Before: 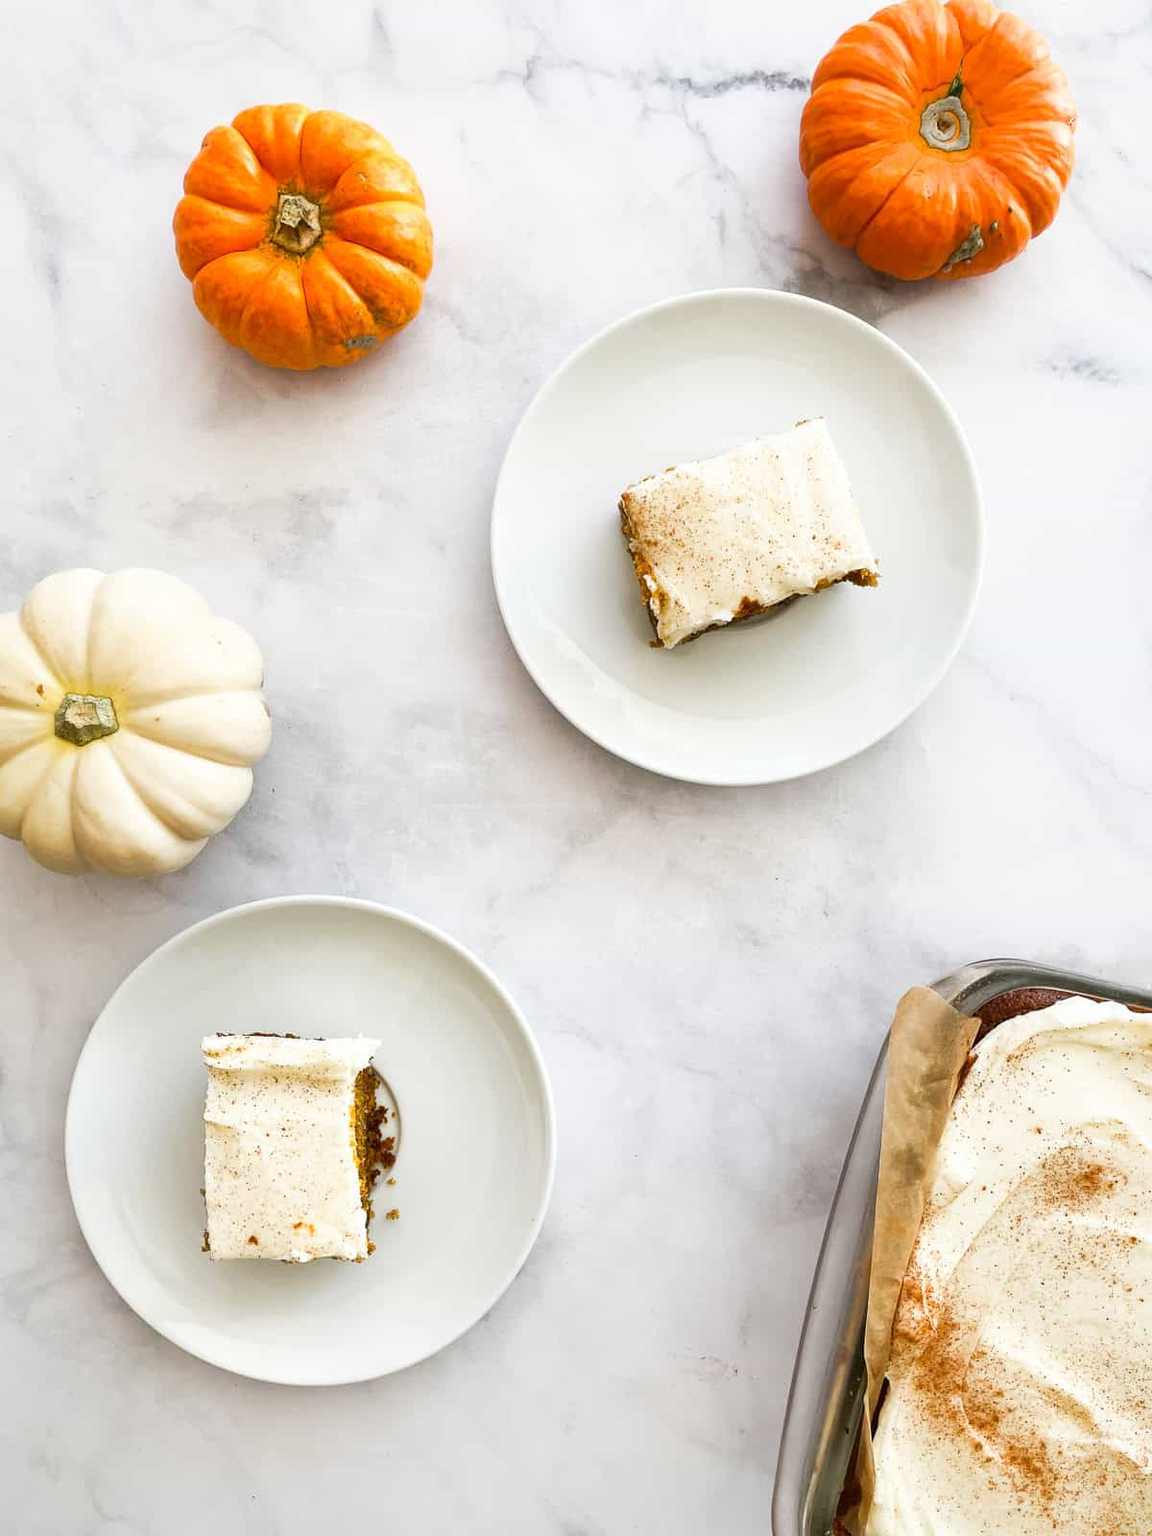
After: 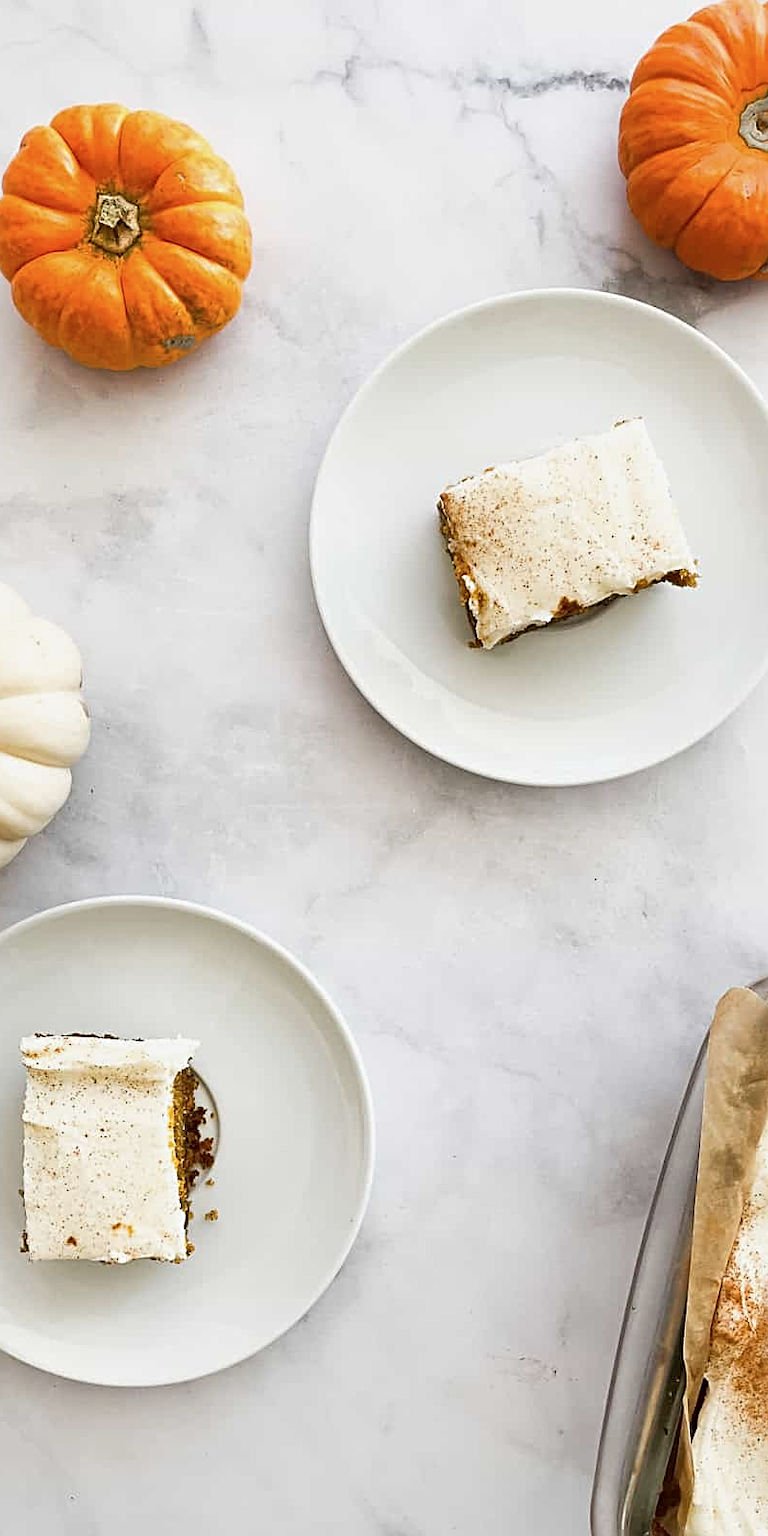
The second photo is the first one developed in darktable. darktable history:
exposure: black level correction 0.001, exposure -0.125 EV, compensate exposure bias true, compensate highlight preservation false
crop and rotate: left 15.754%, right 17.579%
sharpen: radius 2.767
contrast brightness saturation: saturation -0.1
